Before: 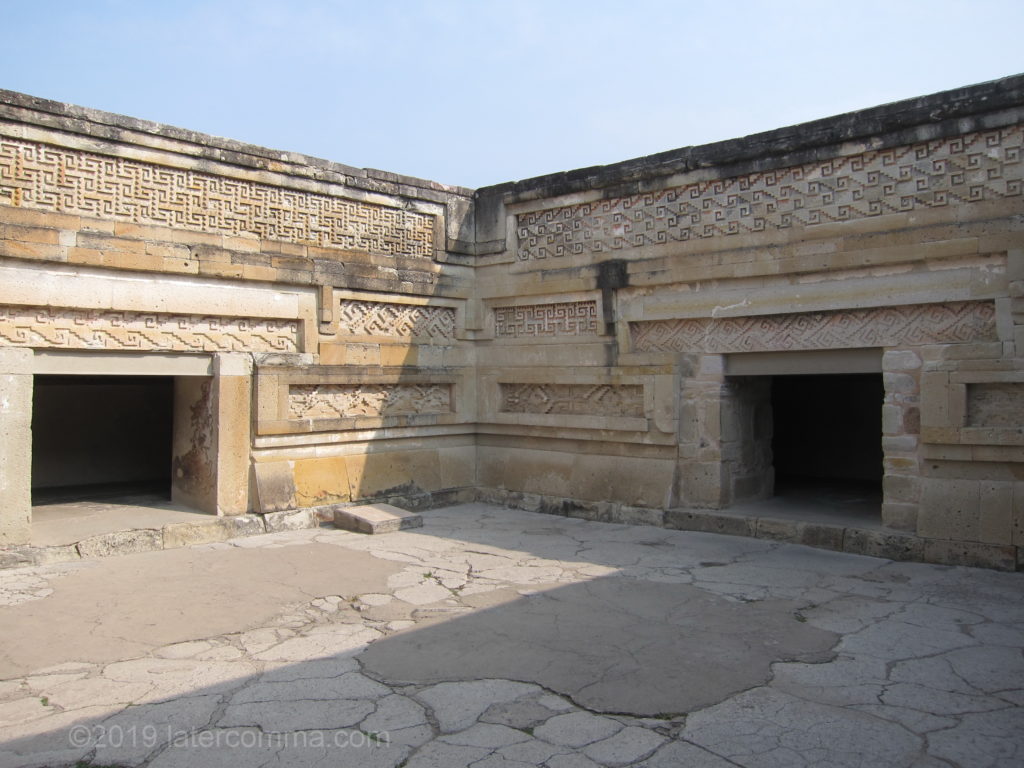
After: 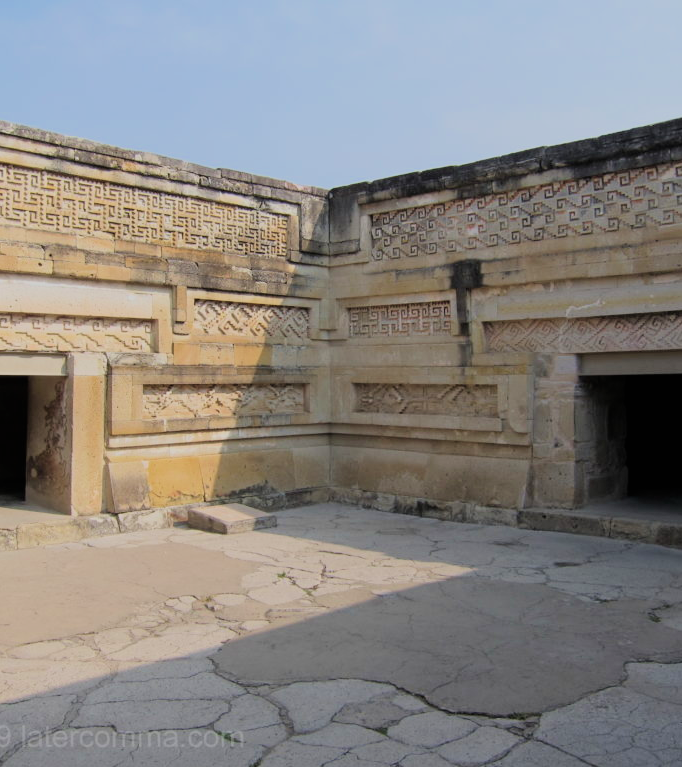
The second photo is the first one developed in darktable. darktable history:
crop and rotate: left 14.292%, right 19.041%
filmic rgb: black relative exposure -7.15 EV, white relative exposure 5.36 EV, hardness 3.02, color science v6 (2022)
velvia: on, module defaults
tone equalizer: on, module defaults
